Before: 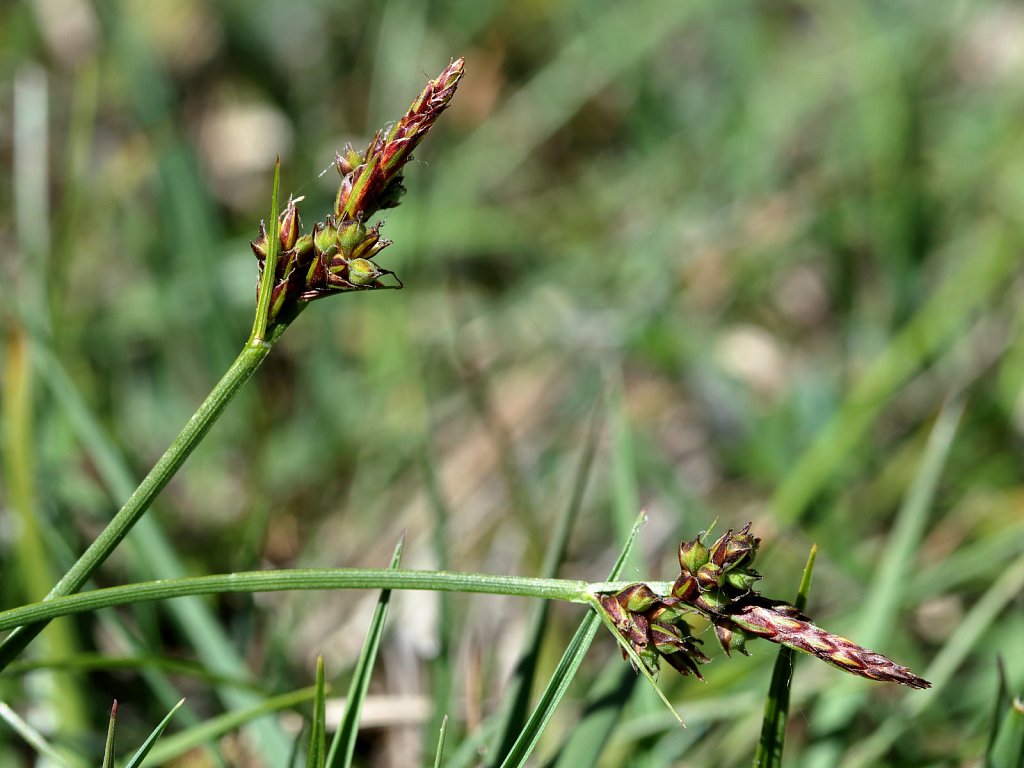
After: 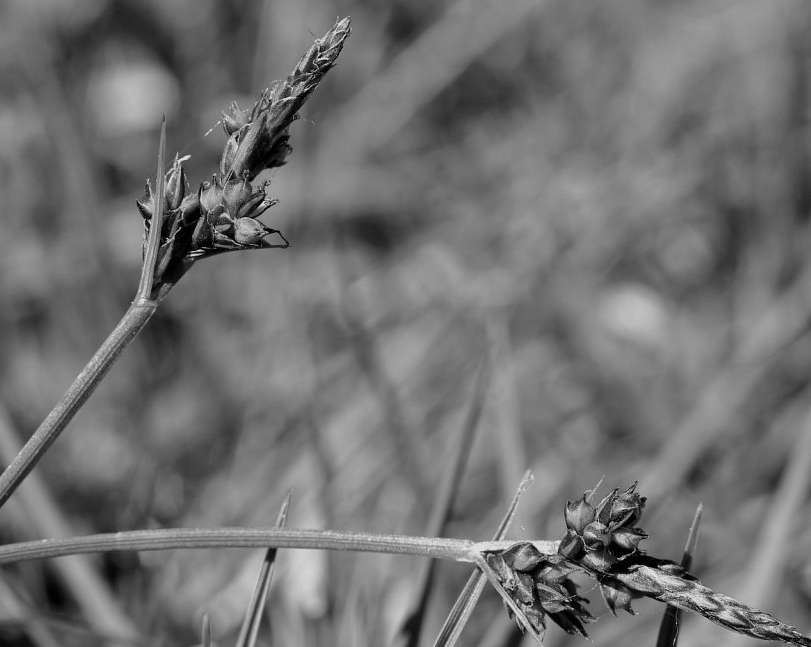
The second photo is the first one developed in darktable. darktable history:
crop: left 11.225%, top 5.381%, right 9.565%, bottom 10.314%
monochrome: on, module defaults
exposure: compensate highlight preservation false
color balance rgb: perceptual saturation grading › global saturation 20%, global vibrance 20%
color balance: on, module defaults
tone equalizer: -8 EV 0.25 EV, -7 EV 0.417 EV, -6 EV 0.417 EV, -5 EV 0.25 EV, -3 EV -0.25 EV, -2 EV -0.417 EV, -1 EV -0.417 EV, +0 EV -0.25 EV, edges refinement/feathering 500, mask exposure compensation -1.57 EV, preserve details guided filter
